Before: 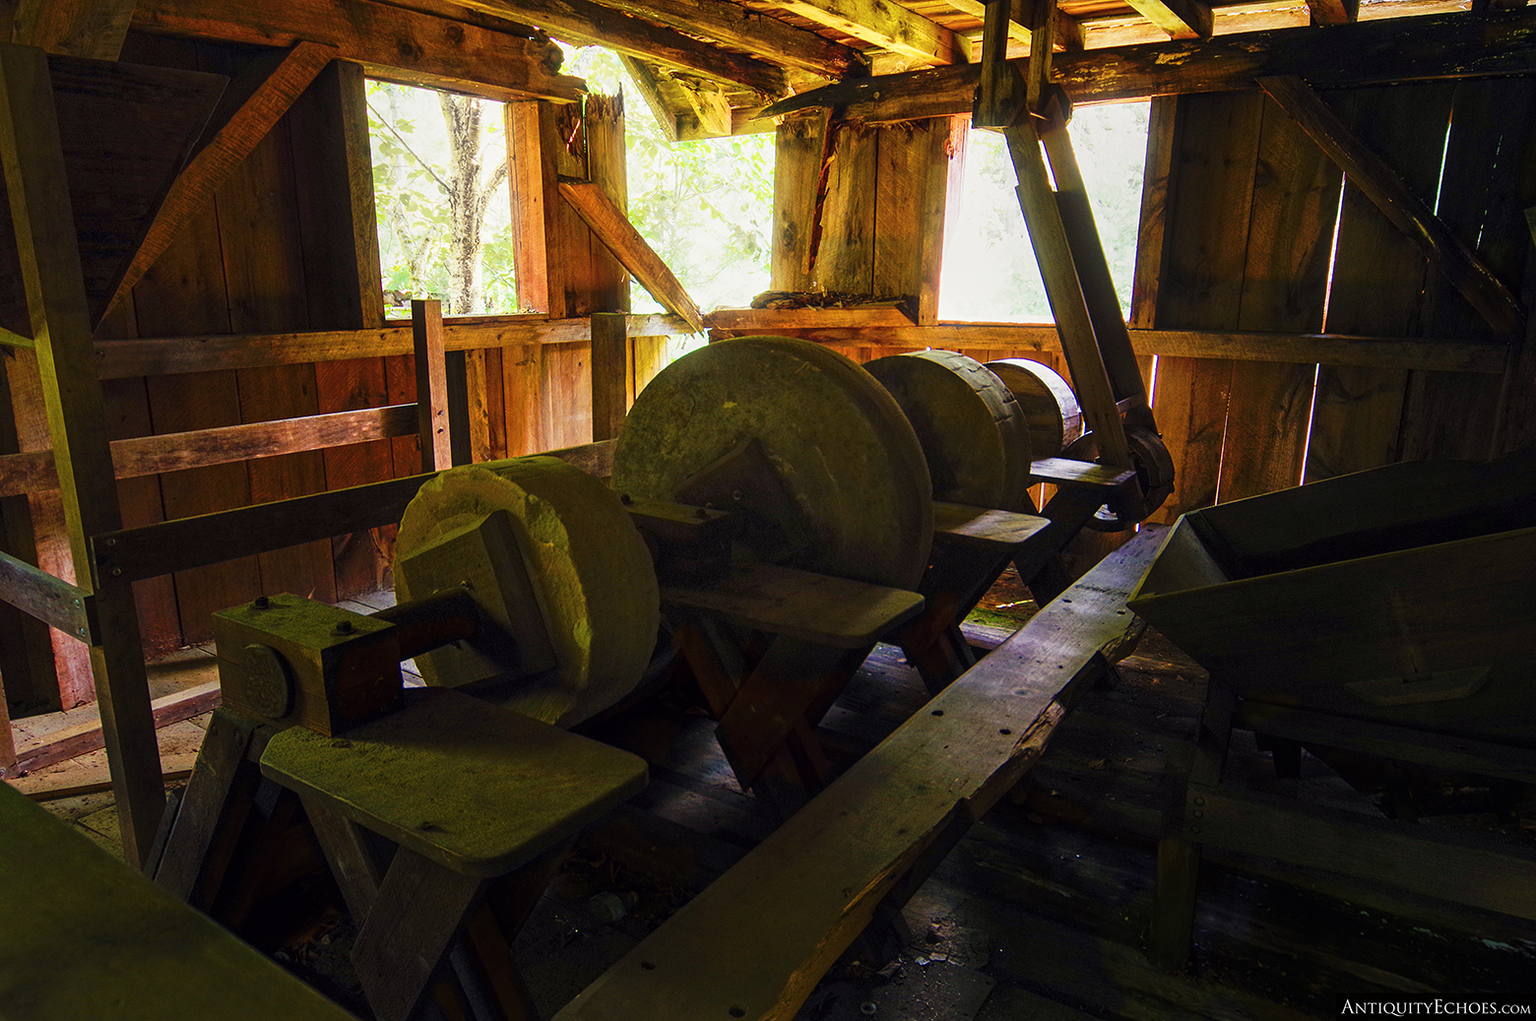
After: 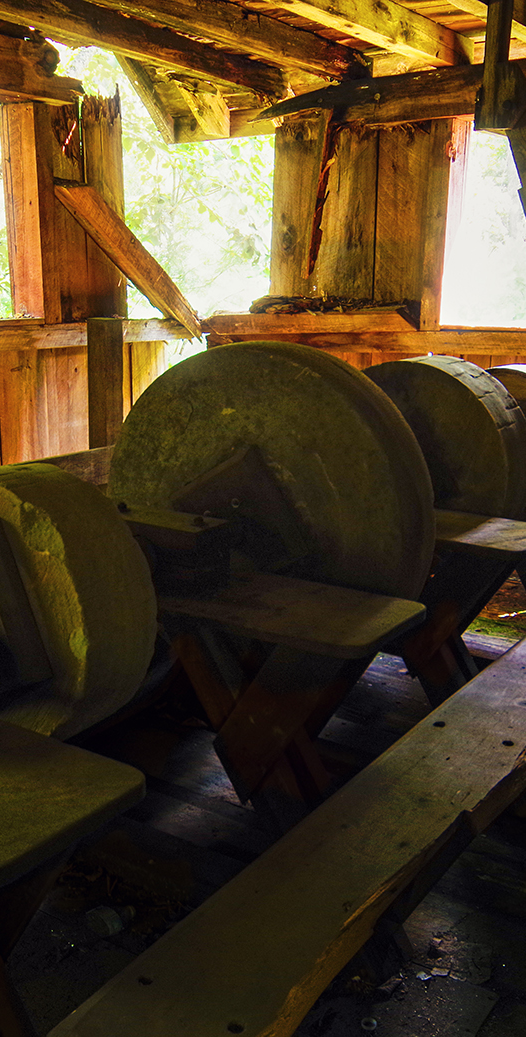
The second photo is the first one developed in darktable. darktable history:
crop: left 32.924%, right 33.338%
